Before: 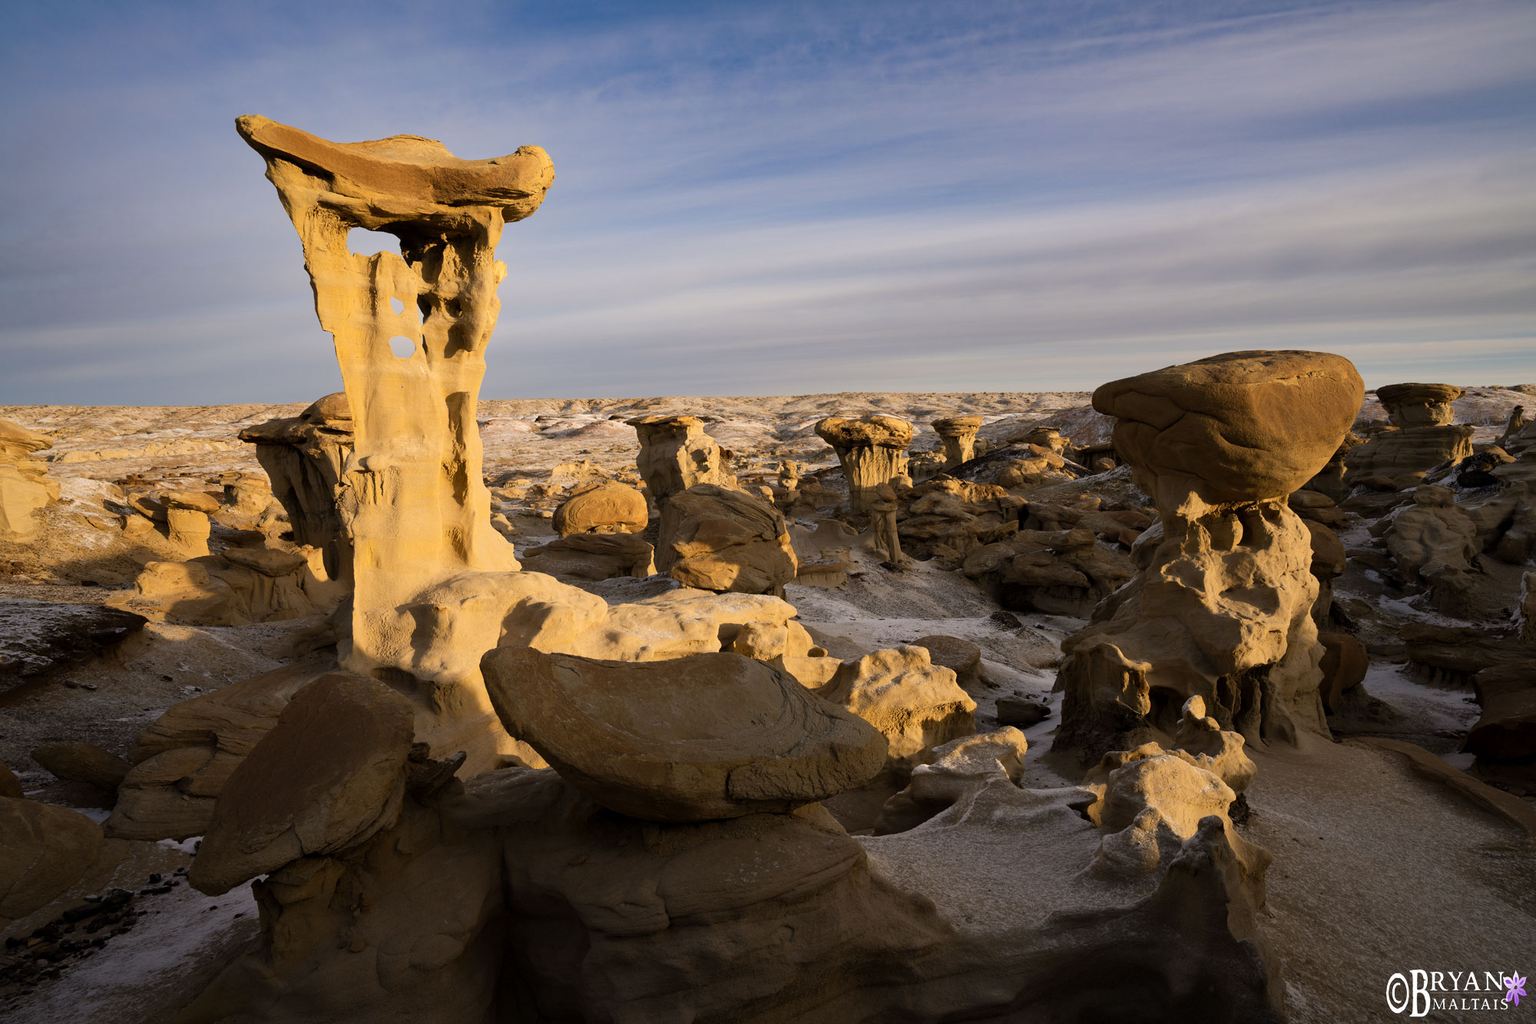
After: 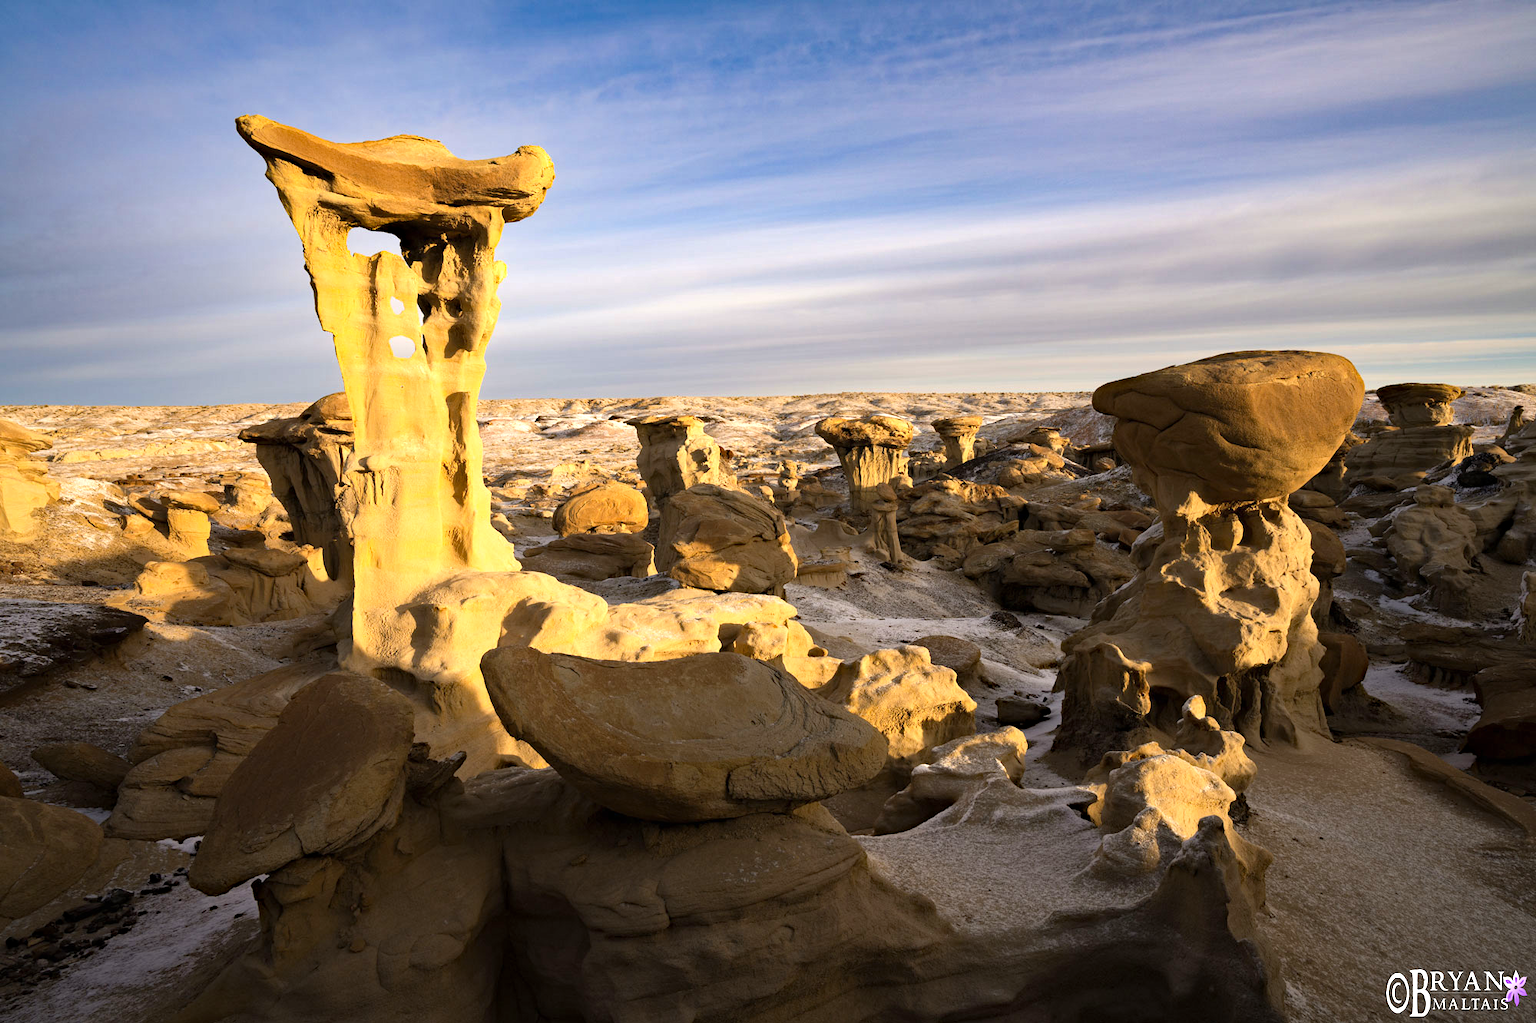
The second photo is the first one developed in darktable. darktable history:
haze removal: strength 0.29, distance 0.25, compatibility mode true, adaptive false
exposure: black level correction 0, exposure 0.7 EV, compensate exposure bias true, compensate highlight preservation false
